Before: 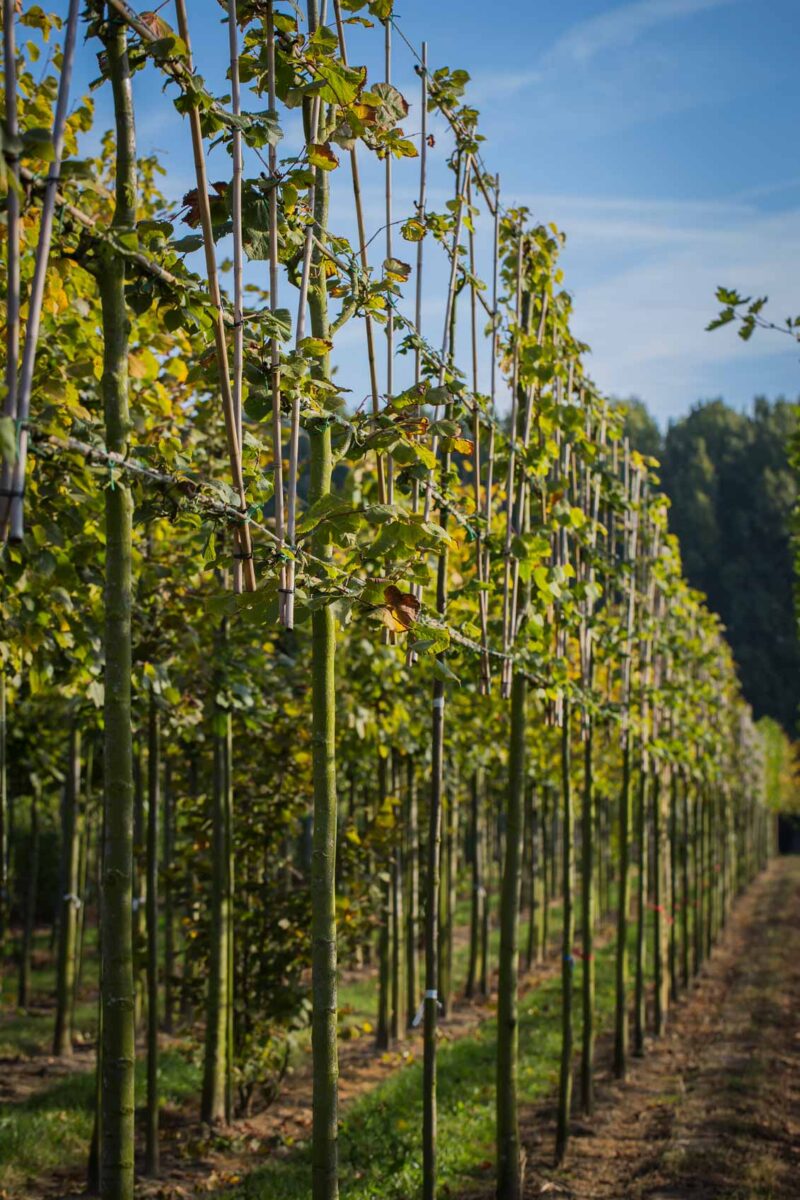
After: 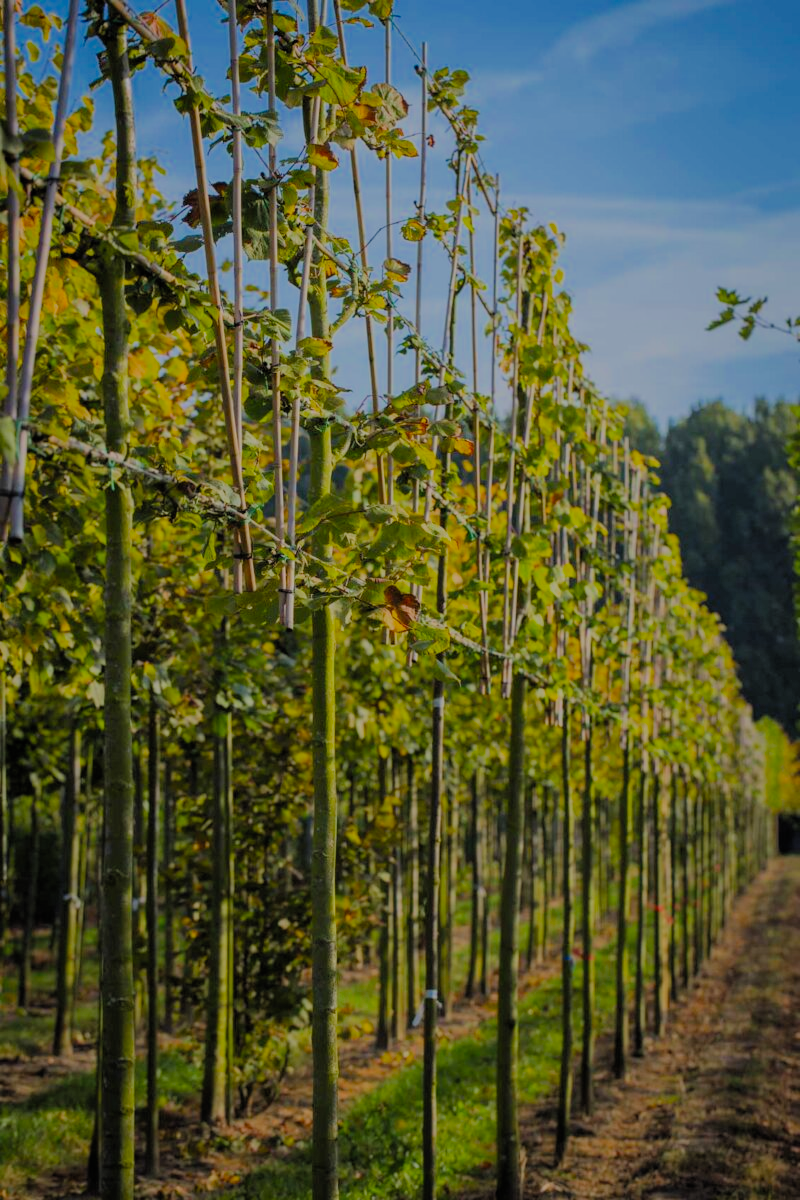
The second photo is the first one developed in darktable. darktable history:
filmic rgb: white relative exposure 8 EV, threshold 3 EV, hardness 2.44, latitude 10.07%, contrast 0.72, highlights saturation mix 10%, shadows ↔ highlights balance 1.38%, color science v4 (2020), enable highlight reconstruction true
